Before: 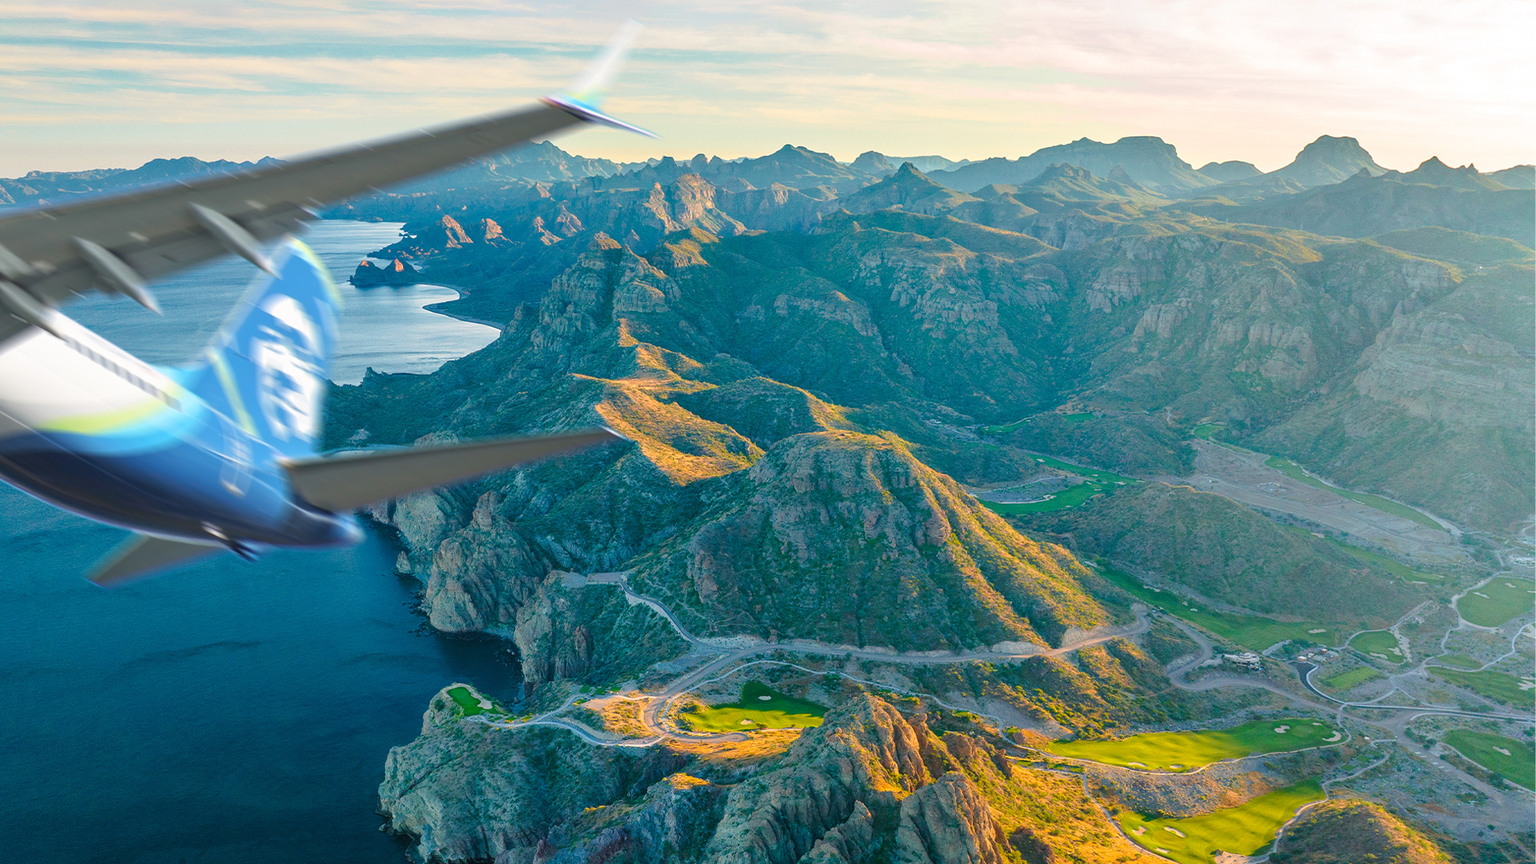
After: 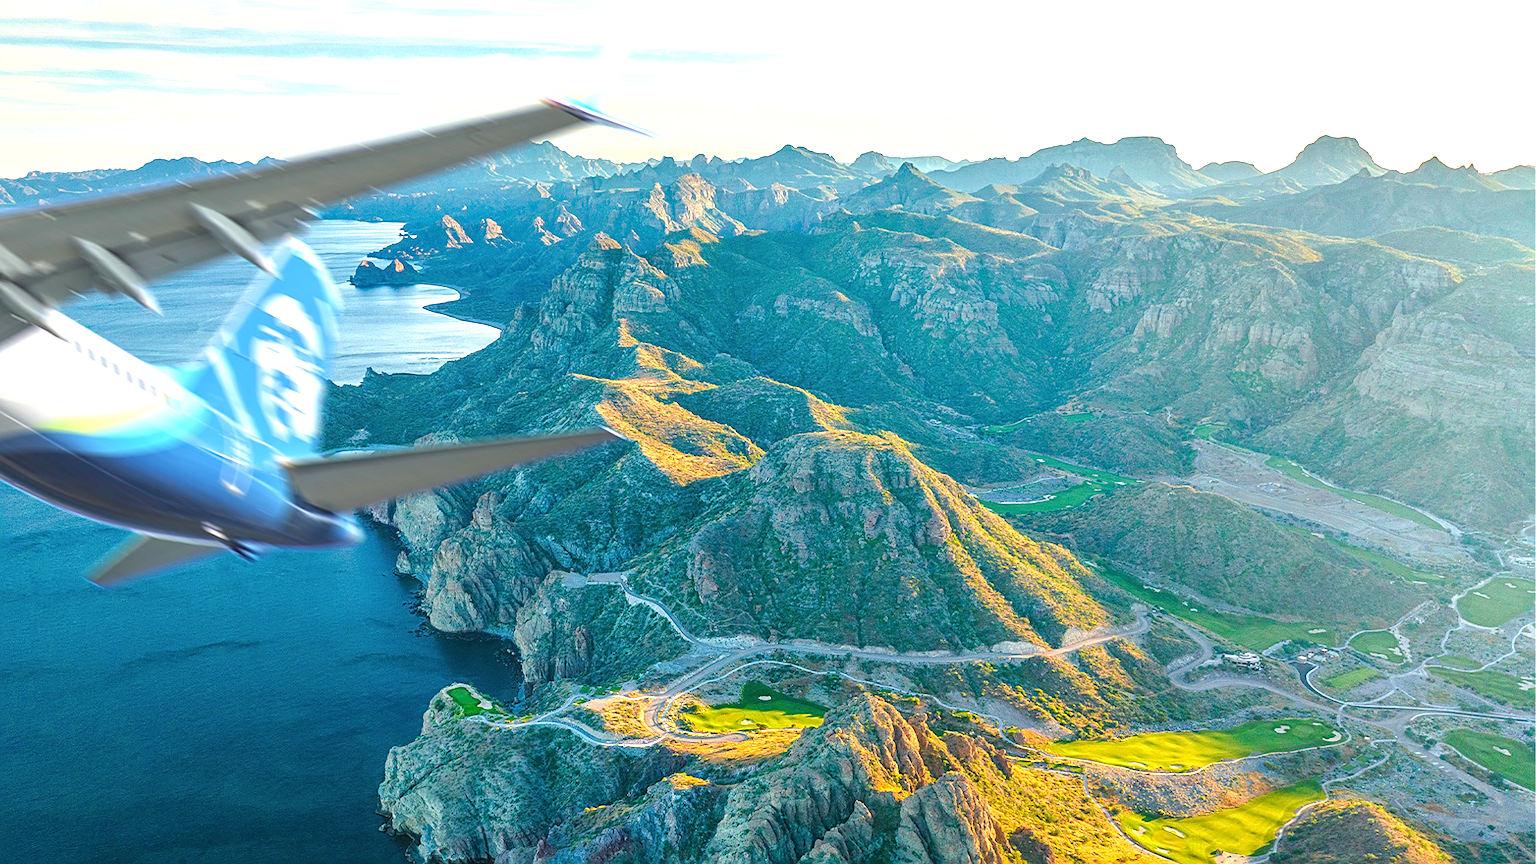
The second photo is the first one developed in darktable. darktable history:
sharpen: on, module defaults
exposure: black level correction 0, exposure 0.7 EV, compensate exposure bias true, compensate highlight preservation false
local contrast: detail 110%
